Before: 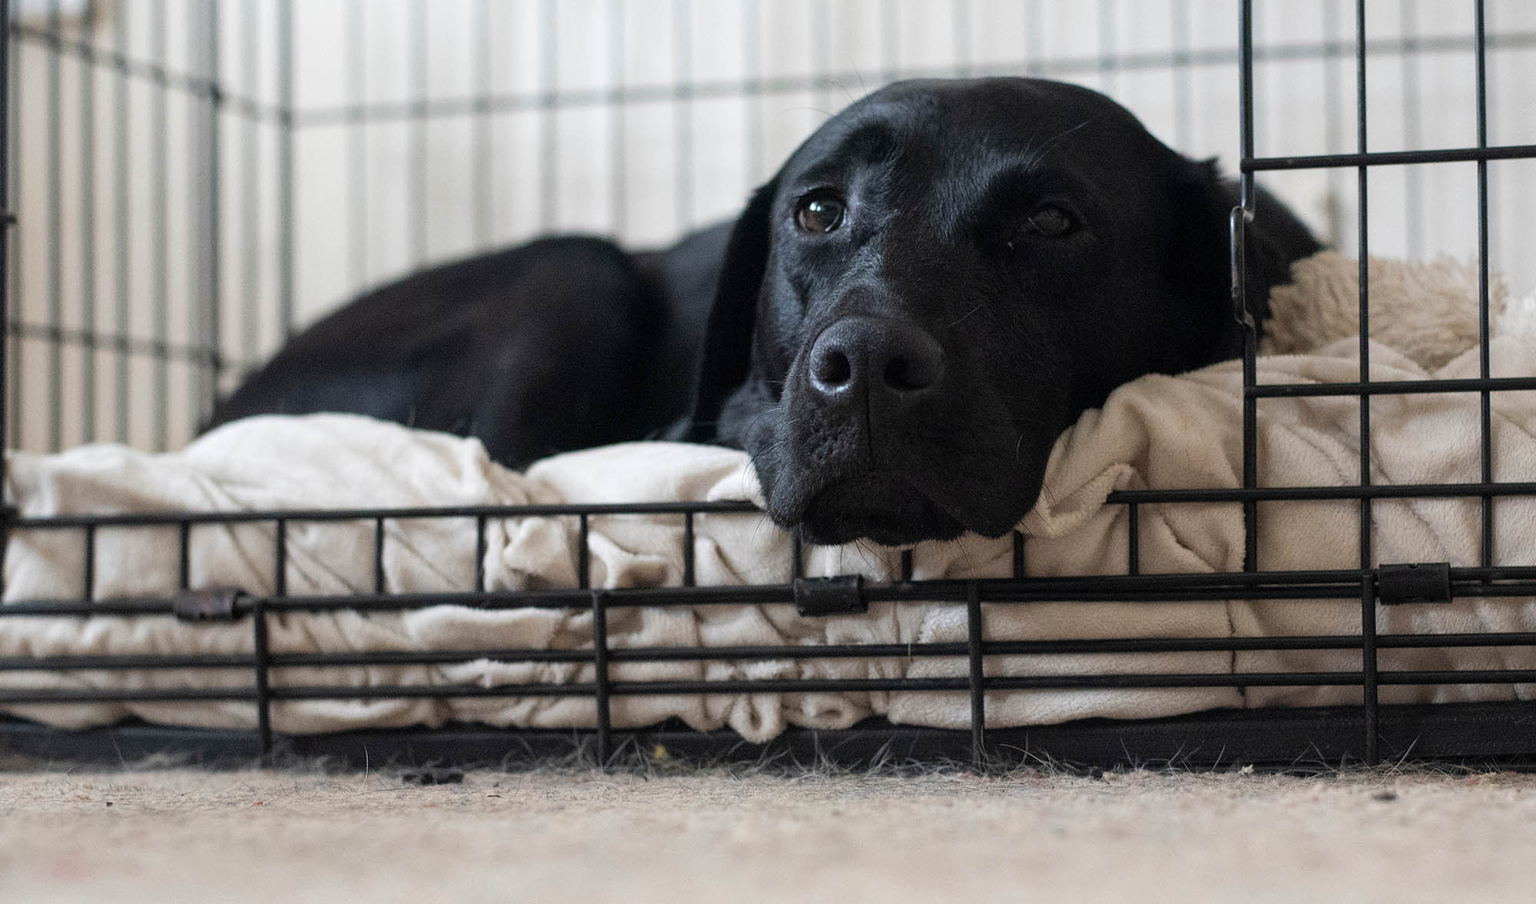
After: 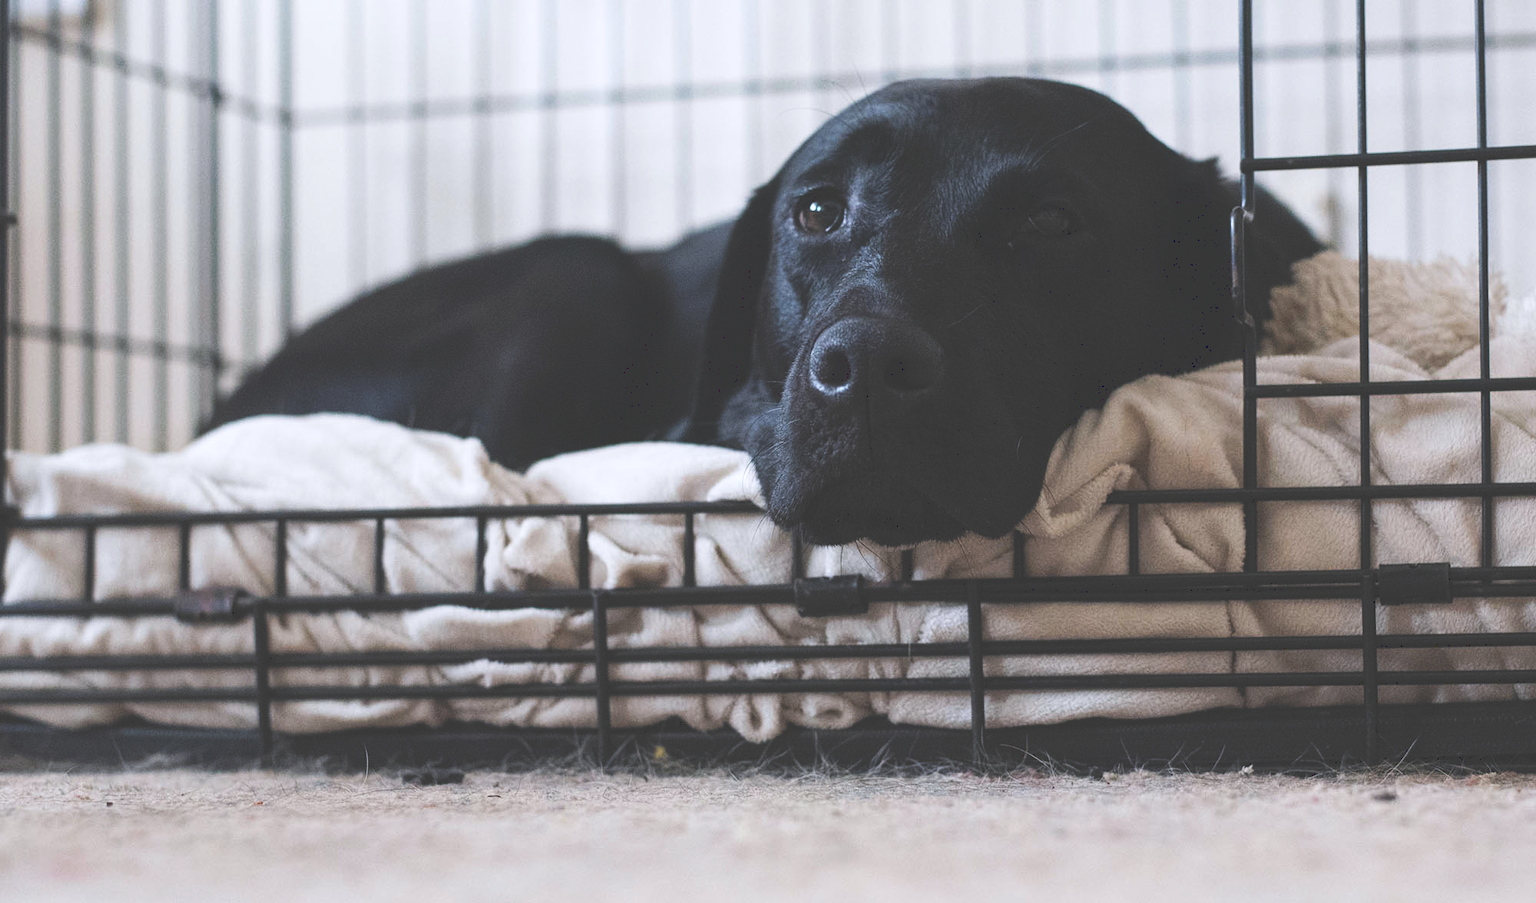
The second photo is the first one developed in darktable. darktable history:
tone curve: curves: ch0 [(0, 0) (0.003, 0.224) (0.011, 0.229) (0.025, 0.234) (0.044, 0.242) (0.069, 0.249) (0.1, 0.256) (0.136, 0.265) (0.177, 0.285) (0.224, 0.304) (0.277, 0.337) (0.335, 0.385) (0.399, 0.435) (0.468, 0.507) (0.543, 0.59) (0.623, 0.674) (0.709, 0.763) (0.801, 0.852) (0.898, 0.931) (1, 1)], preserve colors none
white balance: red 0.984, blue 1.059
